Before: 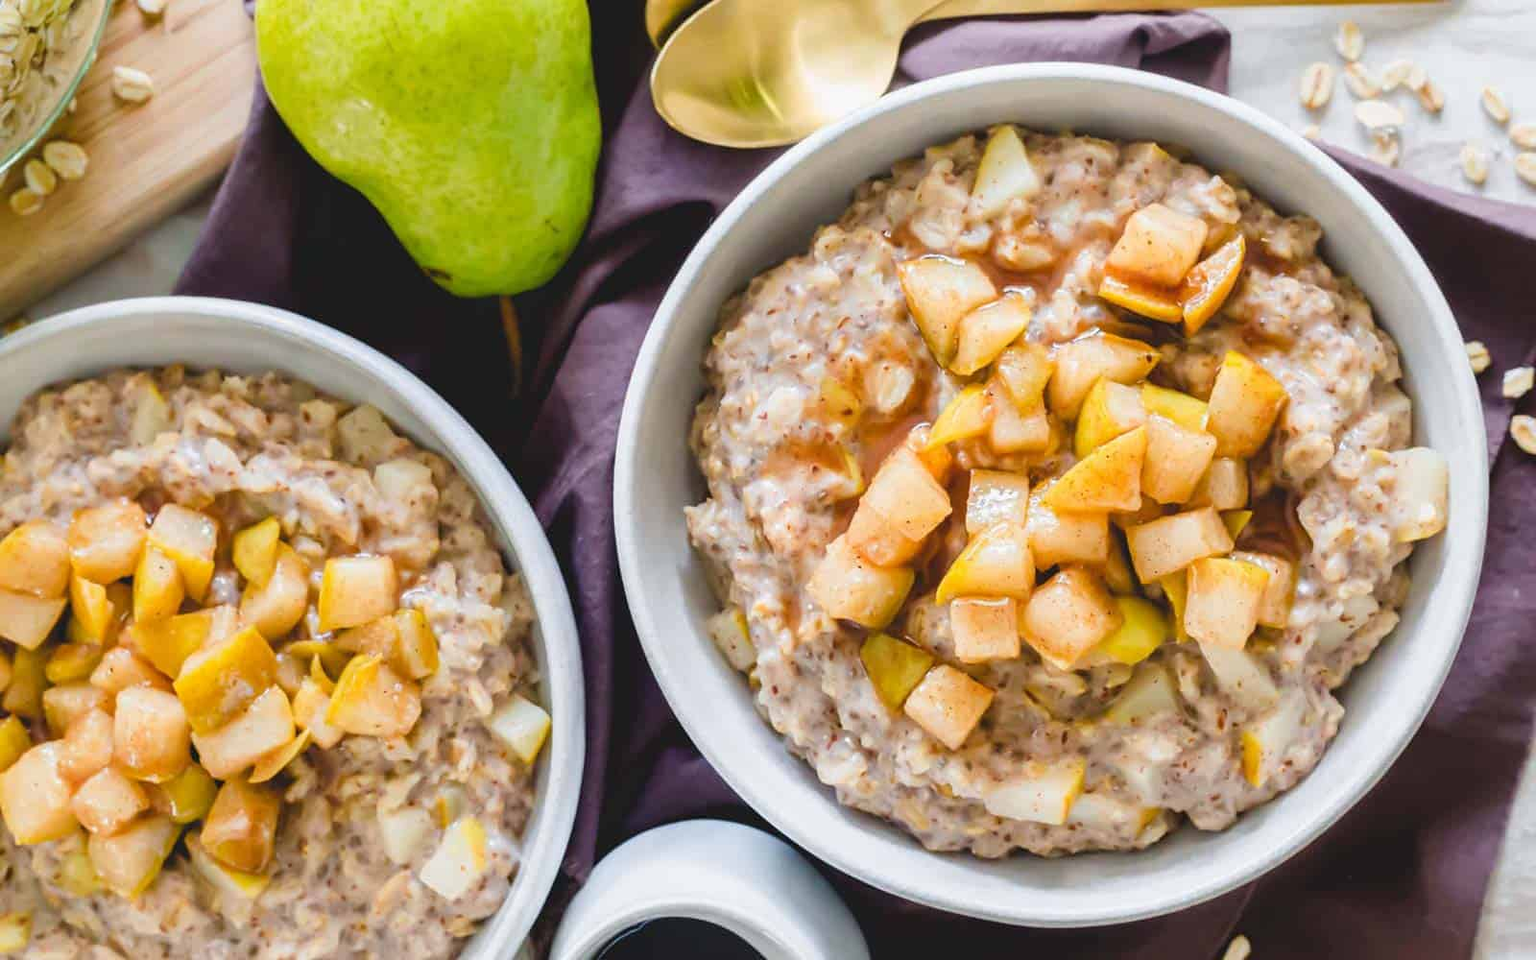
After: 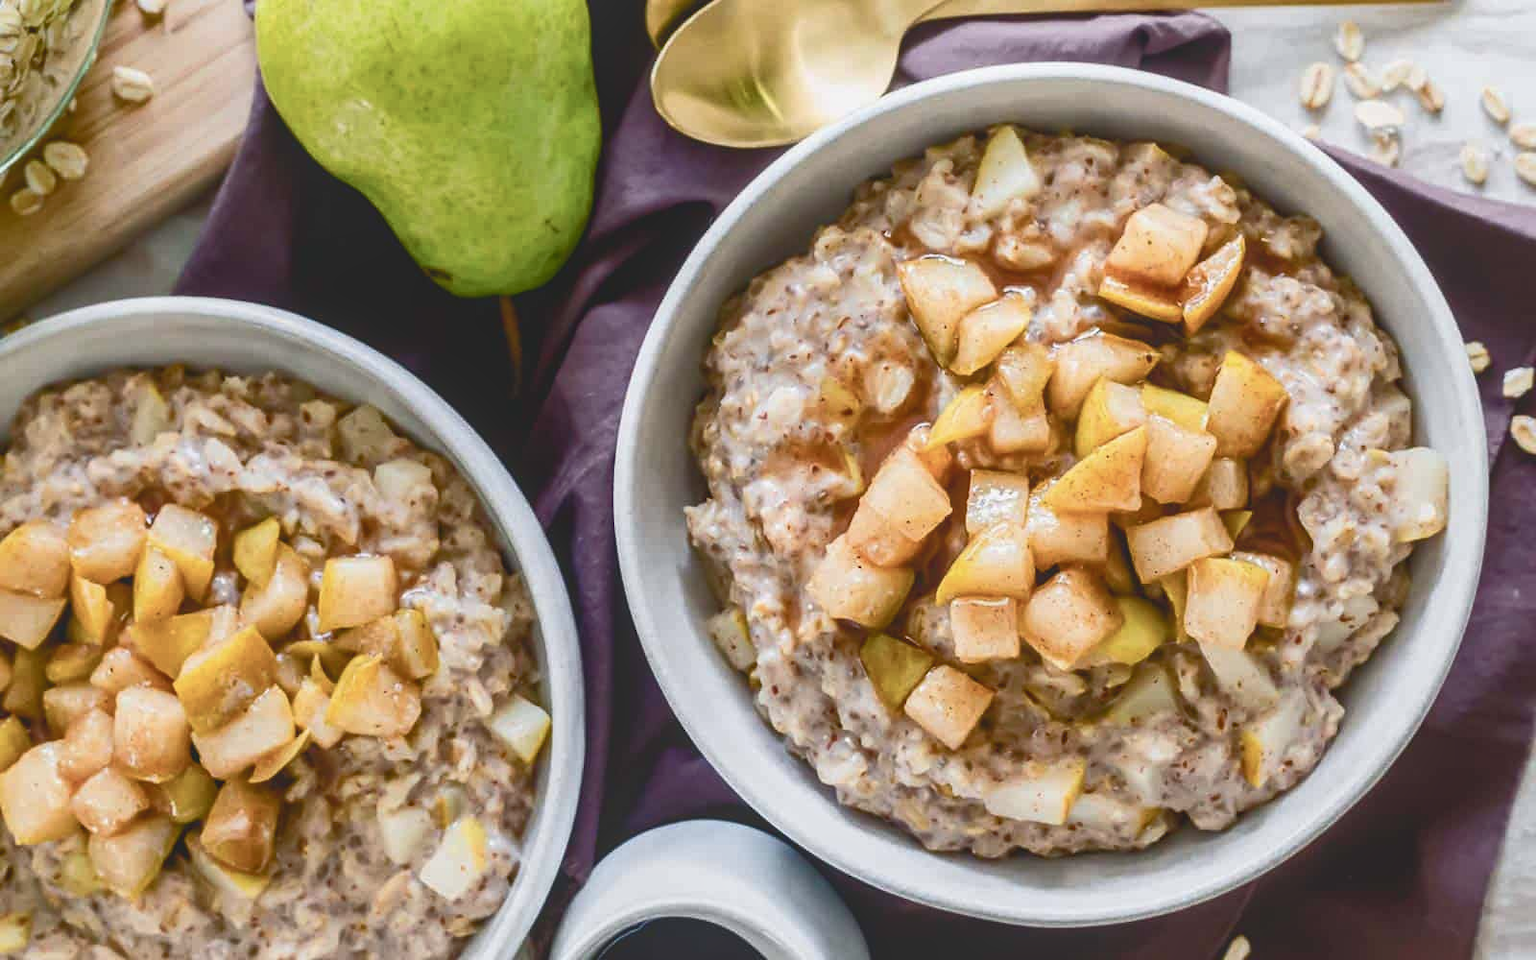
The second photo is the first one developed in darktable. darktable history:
local contrast: highlights 47%, shadows 2%, detail 99%
color balance rgb: linear chroma grading › shadows -7.427%, linear chroma grading › highlights -7.814%, linear chroma grading › global chroma -10.444%, linear chroma grading › mid-tones -8.053%, perceptual saturation grading › global saturation 20%, perceptual saturation grading › highlights -49.711%, perceptual saturation grading › shadows 24.31%, perceptual brilliance grading › highlights 3.574%, perceptual brilliance grading › mid-tones -18.839%, perceptual brilliance grading › shadows -41.907%, global vibrance 45.432%
